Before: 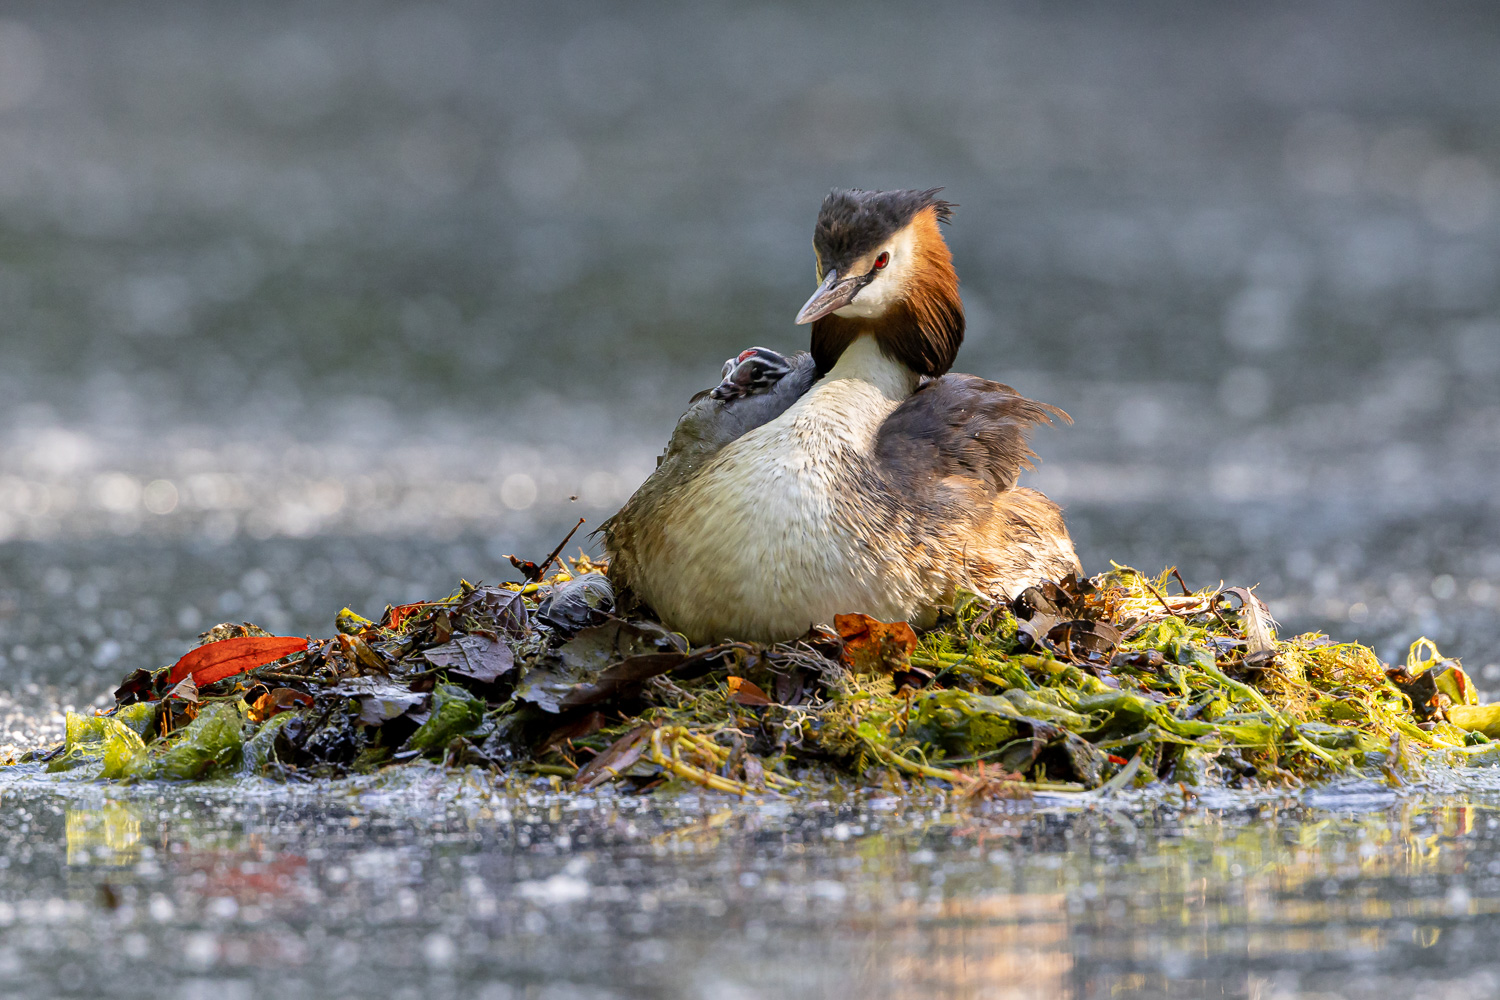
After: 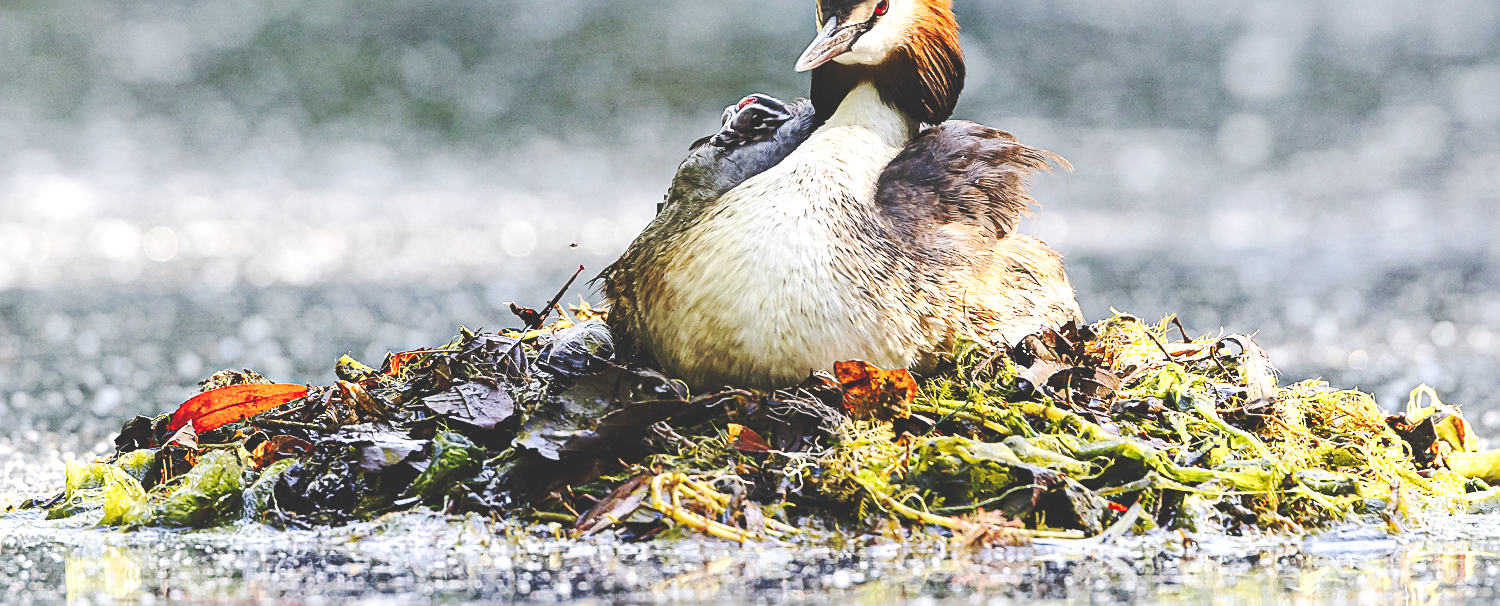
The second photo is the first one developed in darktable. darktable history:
base curve: curves: ch0 [(0, 0.024) (0.055, 0.065) (0.121, 0.166) (0.236, 0.319) (0.693, 0.726) (1, 1)], preserve colors none
crop and rotate: top 25.372%, bottom 13.999%
tone curve: curves: ch0 [(0, 0) (0.051, 0.027) (0.096, 0.071) (0.219, 0.248) (0.428, 0.52) (0.596, 0.713) (0.727, 0.823) (0.859, 0.924) (1, 1)]; ch1 [(0, 0) (0.1, 0.038) (0.318, 0.221) (0.413, 0.325) (0.443, 0.412) (0.483, 0.474) (0.503, 0.501) (0.516, 0.515) (0.548, 0.575) (0.561, 0.596) (0.594, 0.647) (0.666, 0.701) (1, 1)]; ch2 [(0, 0) (0.453, 0.435) (0.479, 0.476) (0.504, 0.5) (0.52, 0.526) (0.557, 0.585) (0.583, 0.608) (0.824, 0.815) (1, 1)], preserve colors none
tone equalizer: -8 EV -0.777 EV, -7 EV -0.676 EV, -6 EV -0.624 EV, -5 EV -0.38 EV, -3 EV 0.399 EV, -2 EV 0.6 EV, -1 EV 0.699 EV, +0 EV 0.762 EV, edges refinement/feathering 500, mask exposure compensation -1.57 EV, preserve details no
sharpen: on, module defaults
